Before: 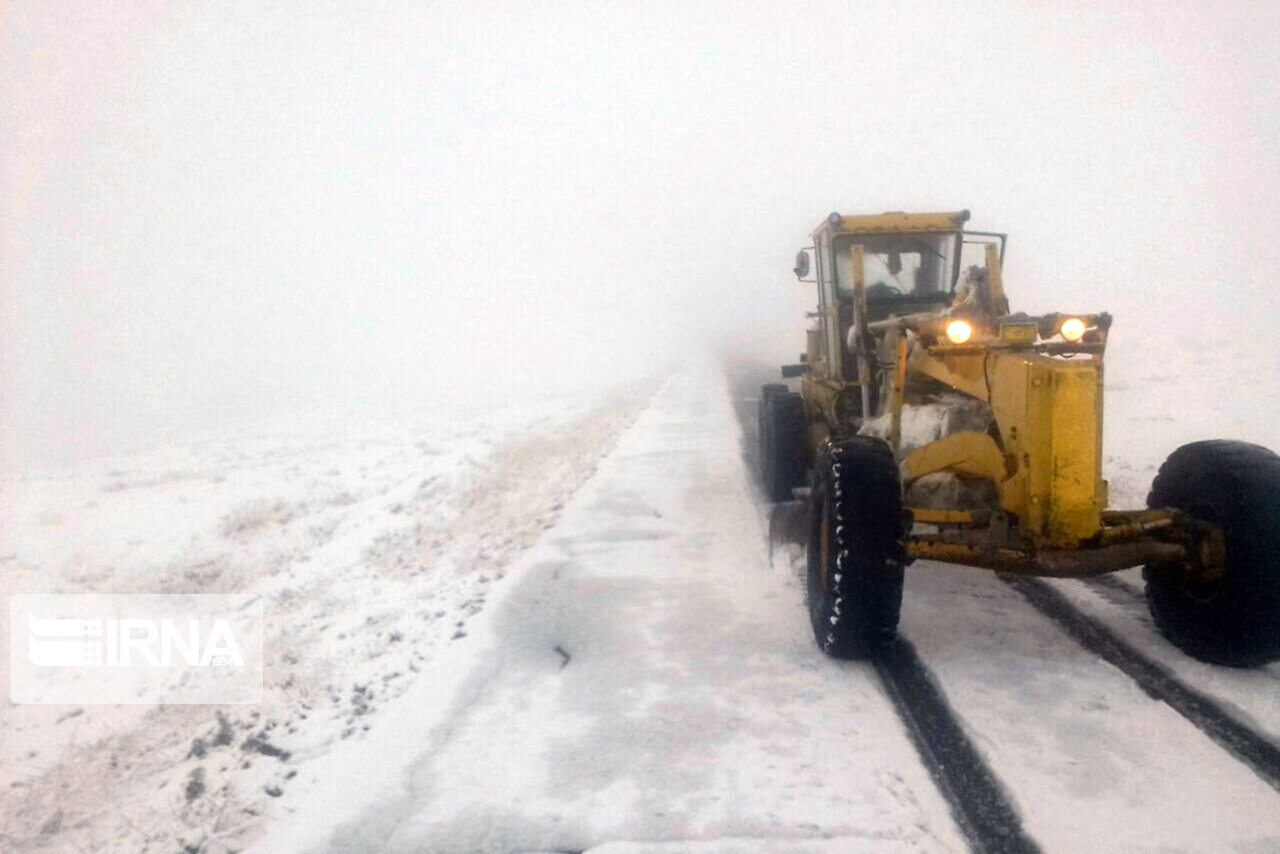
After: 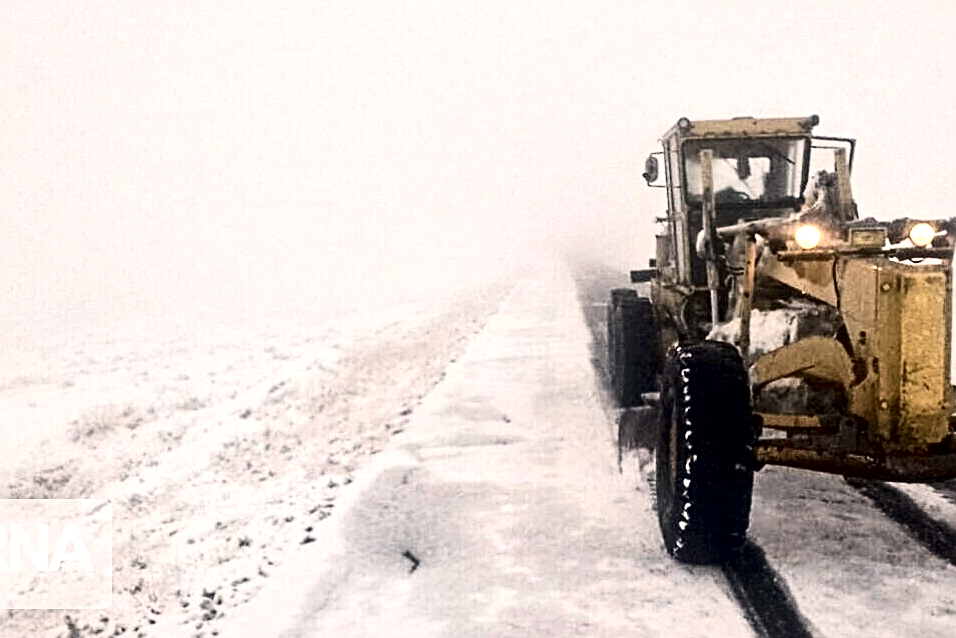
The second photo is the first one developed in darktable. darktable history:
crop and rotate: left 11.831%, top 11.346%, right 13.429%, bottom 13.899%
contrast brightness saturation: contrast 0.28
color correction: highlights a* 5.59, highlights b* 5.24, saturation 0.68
contrast equalizer: octaves 7, y [[0.5, 0.542, 0.583, 0.625, 0.667, 0.708], [0.5 ×6], [0.5 ×6], [0 ×6], [0 ×6]]
sharpen: radius 2.767
local contrast: mode bilateral grid, contrast 20, coarseness 50, detail 132%, midtone range 0.2
